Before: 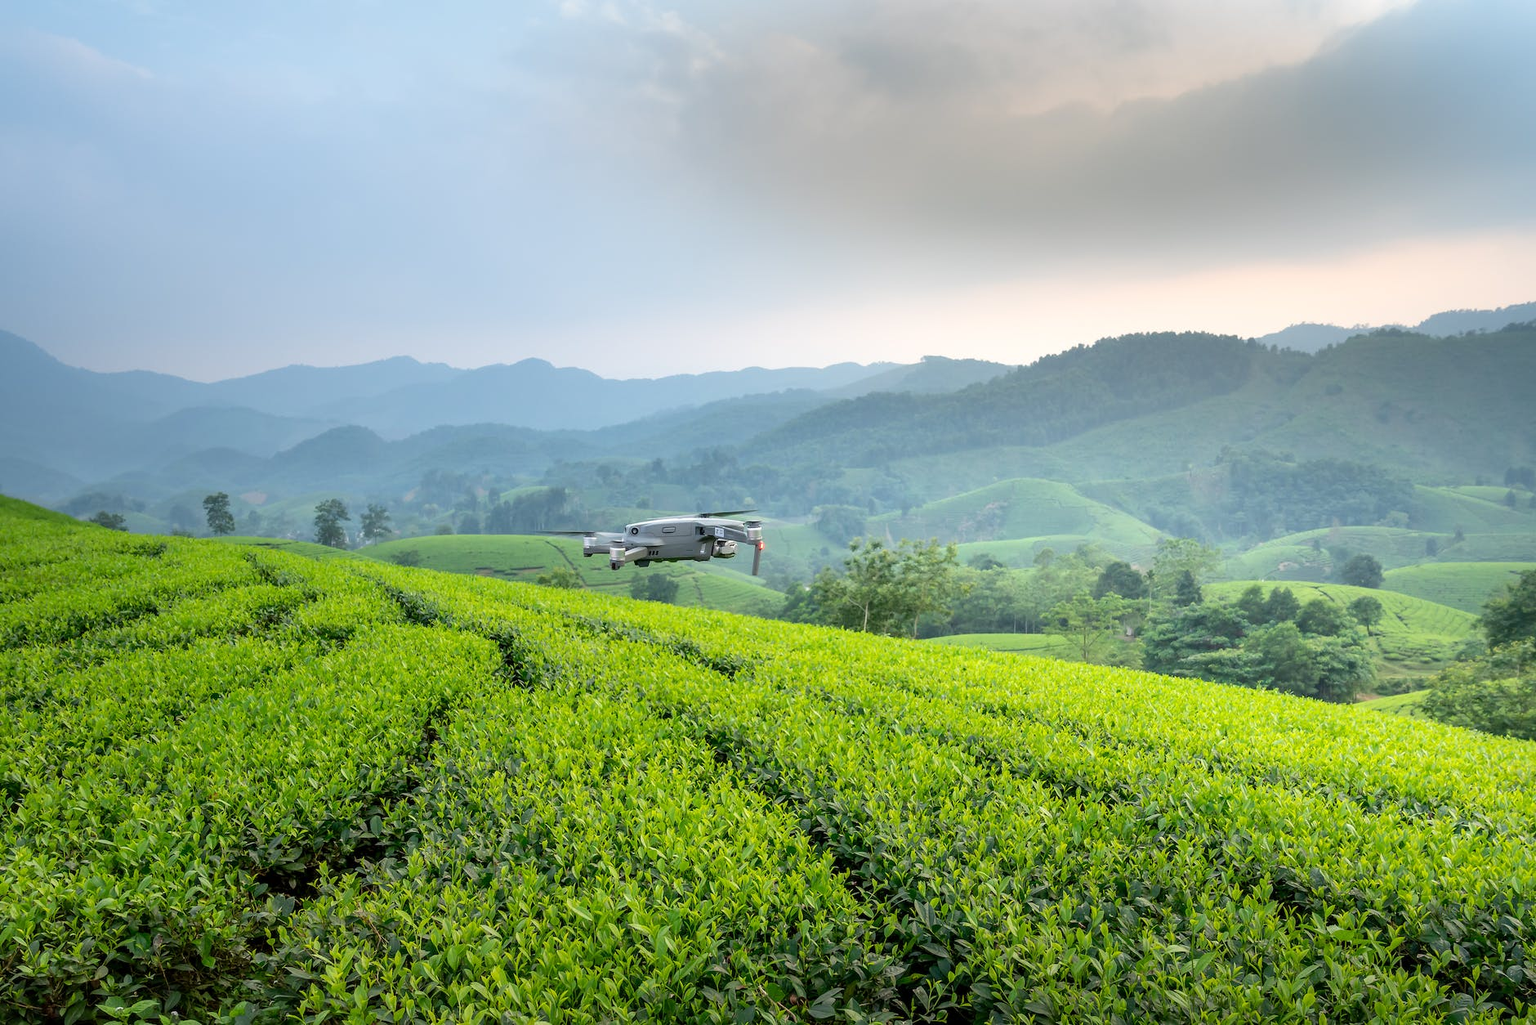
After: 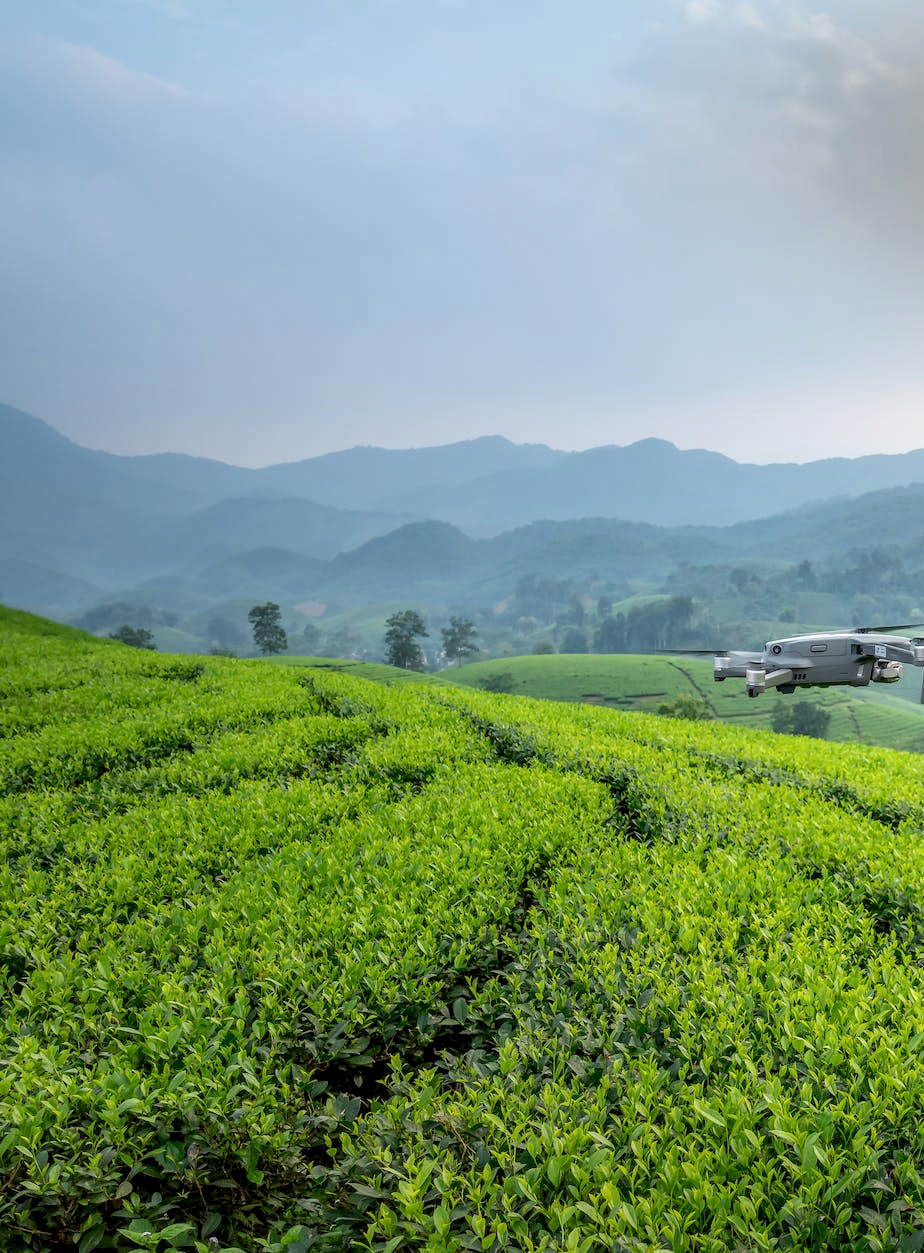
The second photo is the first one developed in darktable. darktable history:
crop and rotate: left 0%, top 0%, right 50.845%
exposure: exposure -0.153 EV, compensate highlight preservation false
local contrast: on, module defaults
contrast brightness saturation: contrast 0.05
